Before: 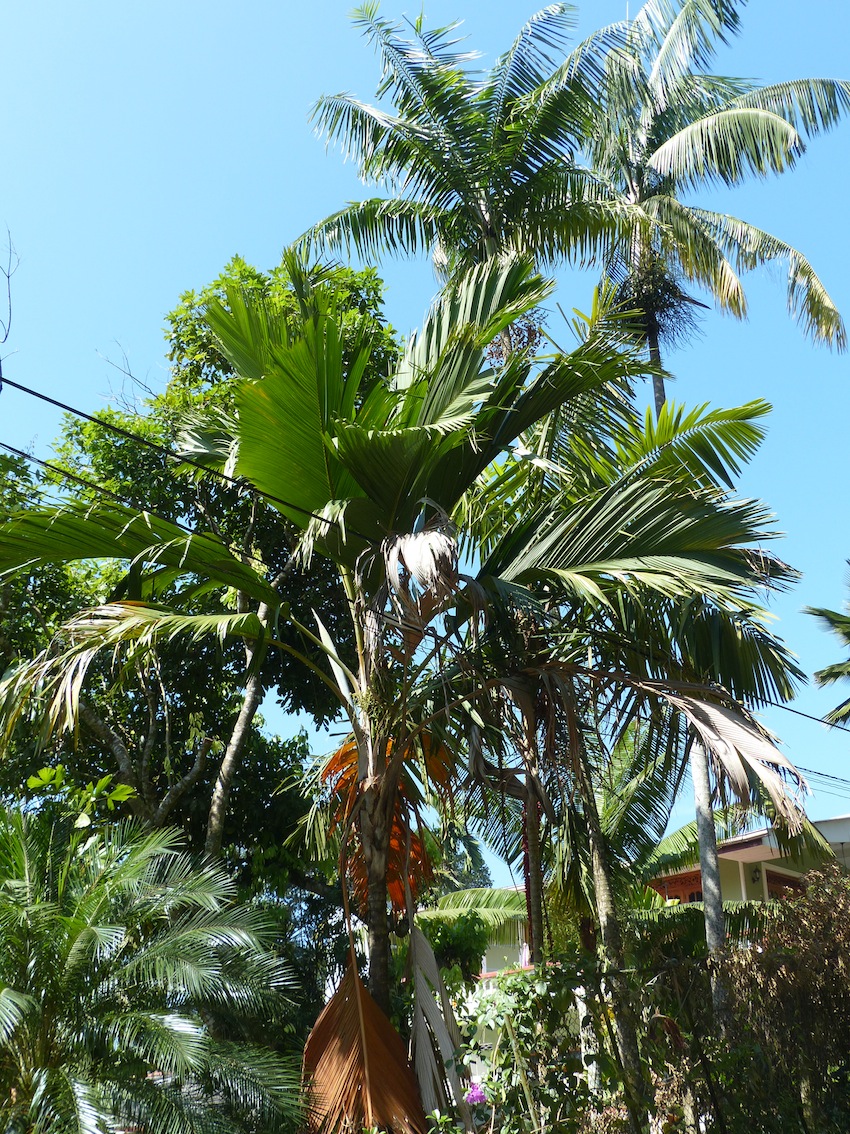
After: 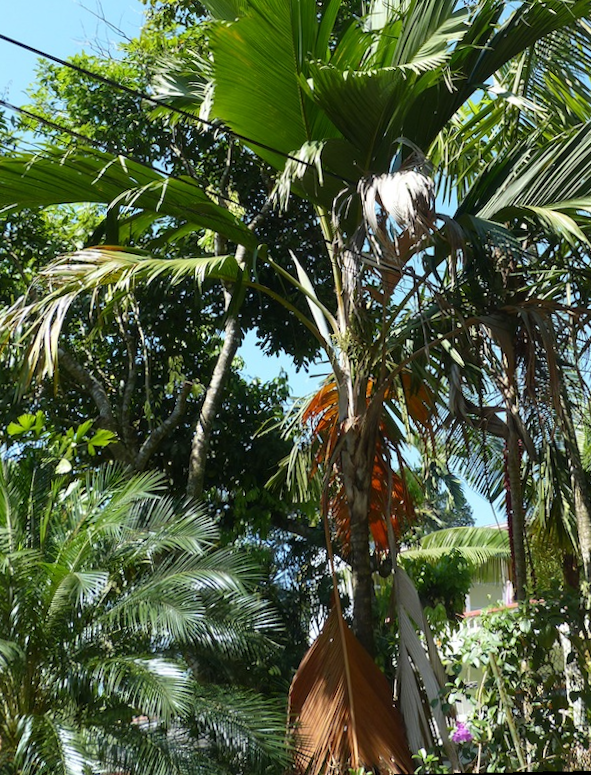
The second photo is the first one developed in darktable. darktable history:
crop and rotate: angle -0.82°, left 3.85%, top 31.828%, right 27.992%
rotate and perspective: rotation -1.77°, lens shift (horizontal) 0.004, automatic cropping off
